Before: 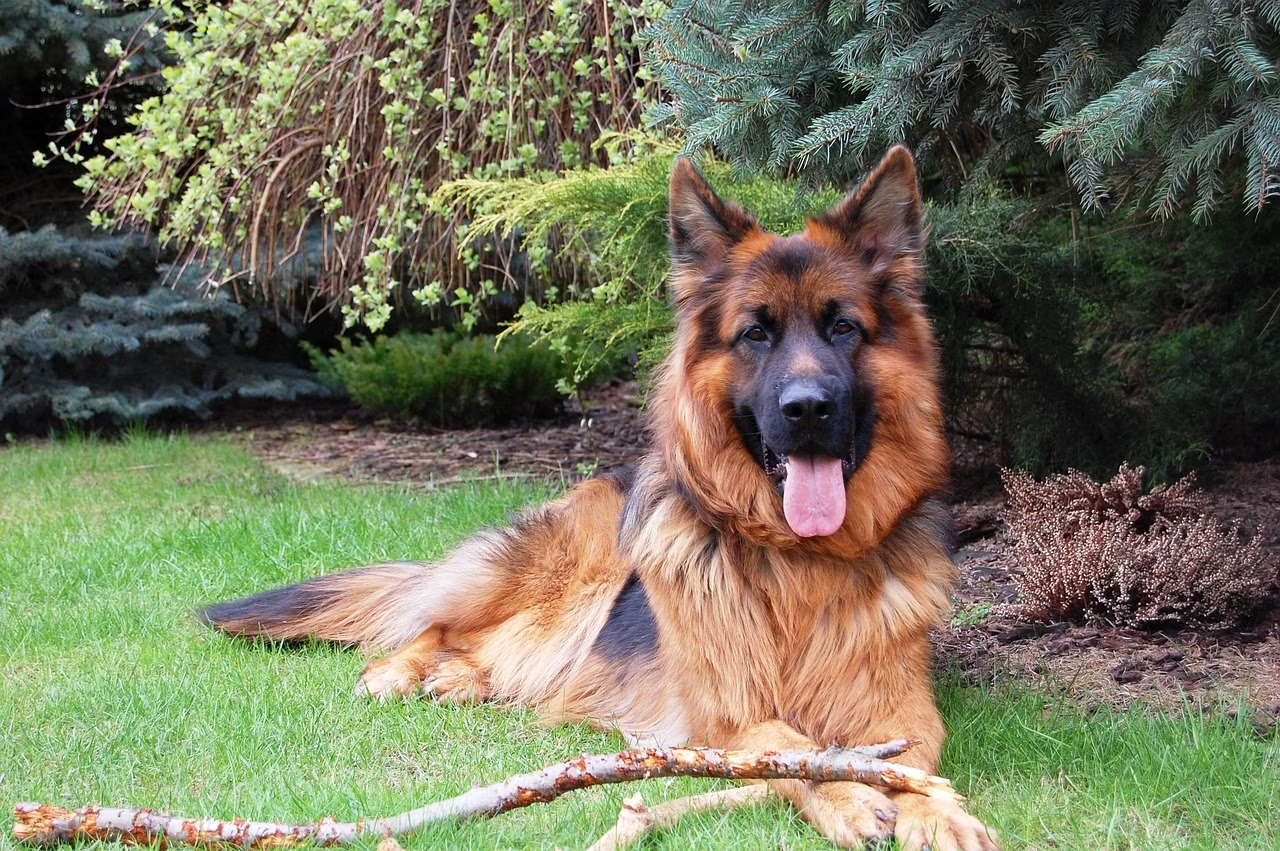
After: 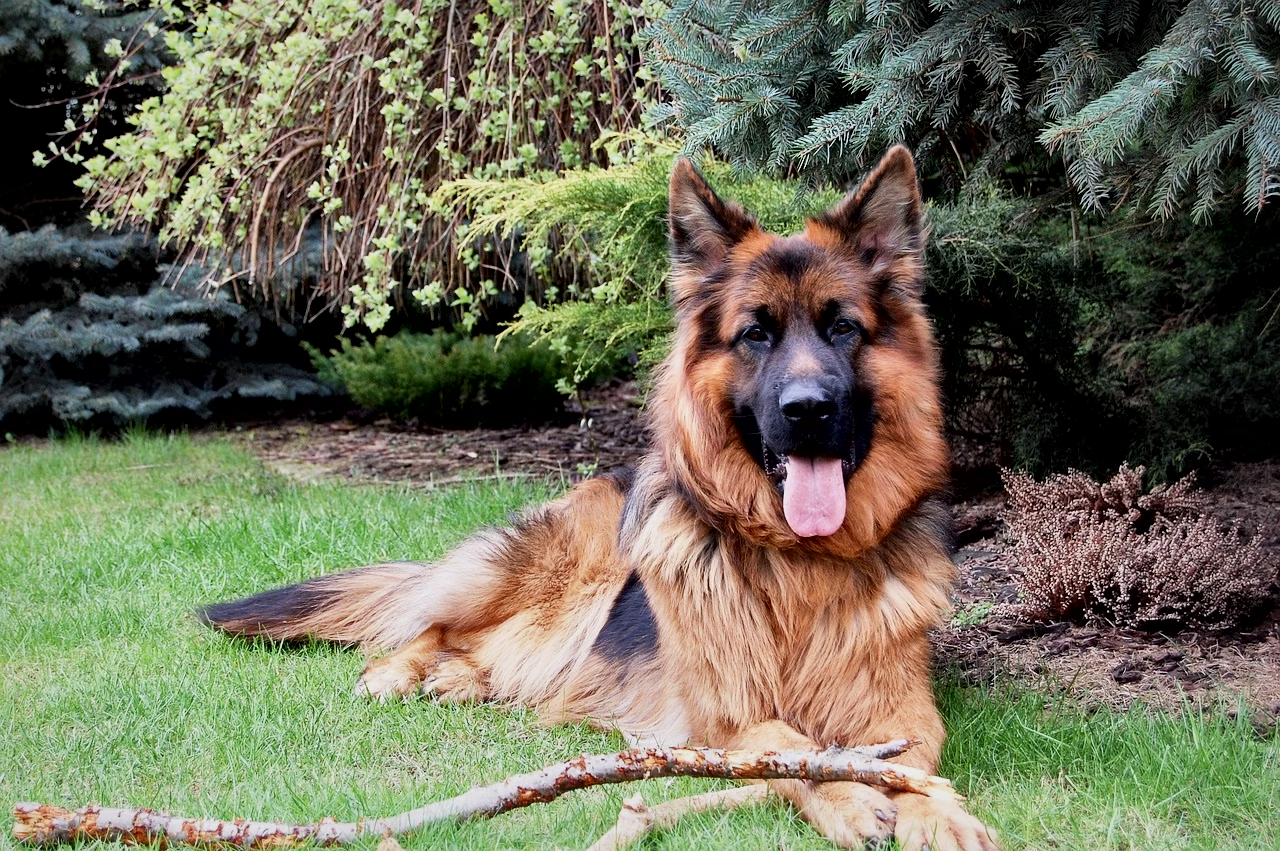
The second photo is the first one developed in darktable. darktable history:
filmic rgb: black relative exposure -16 EV, white relative exposure 4.97 EV, hardness 6.25
local contrast: mode bilateral grid, contrast 70, coarseness 75, detail 180%, midtone range 0.2
